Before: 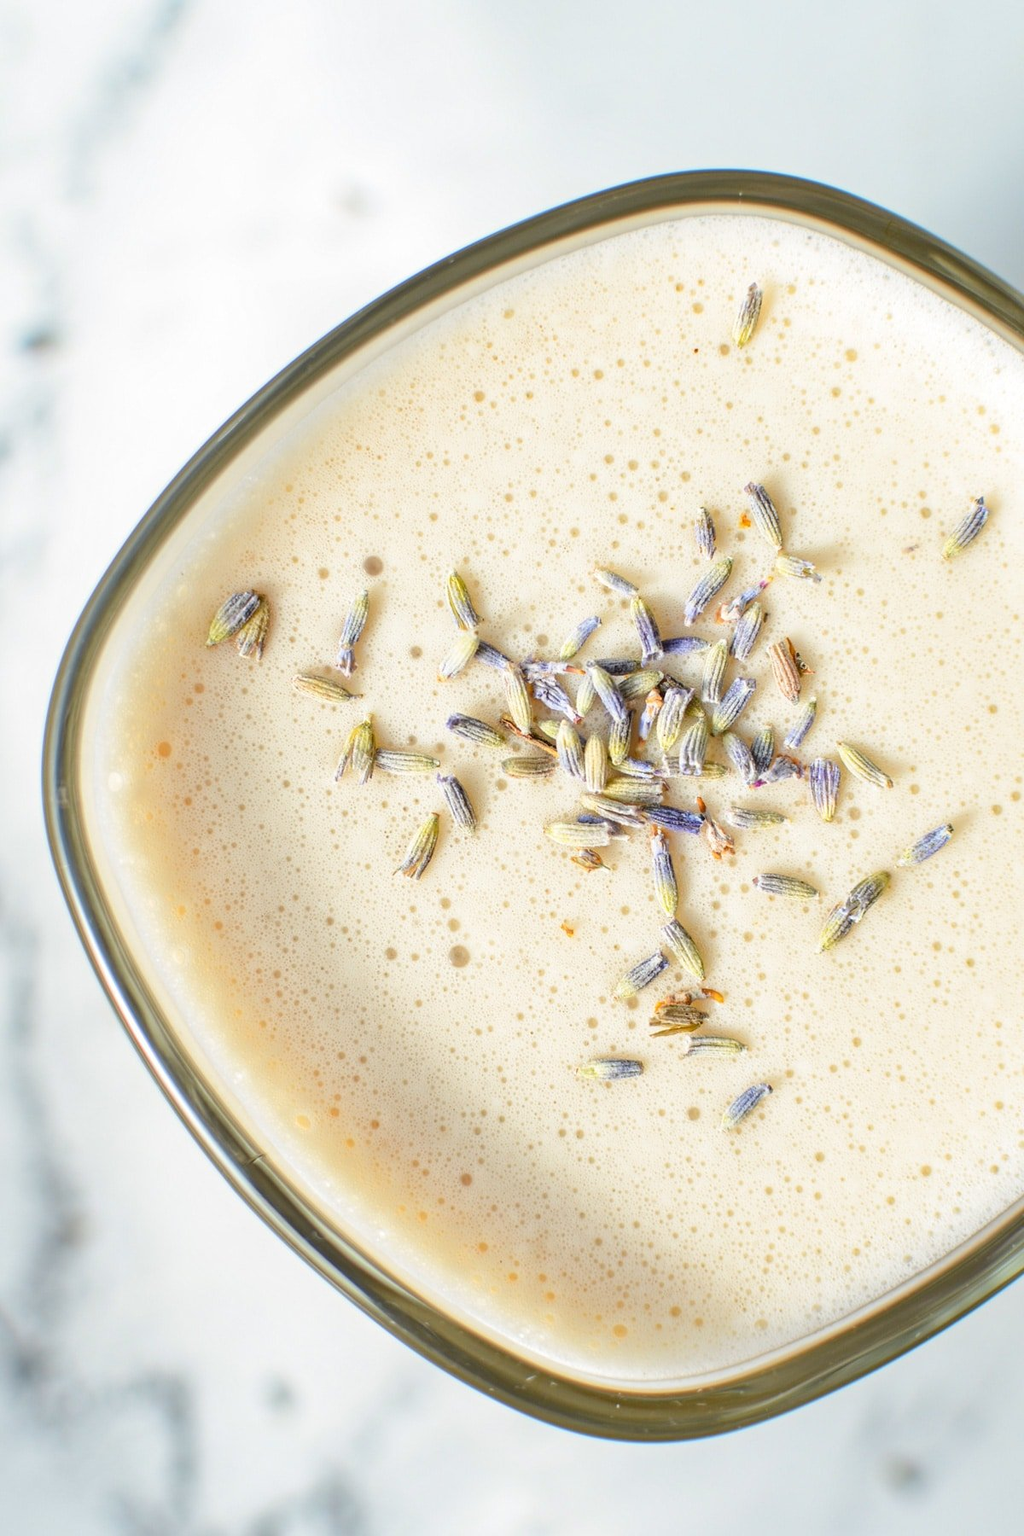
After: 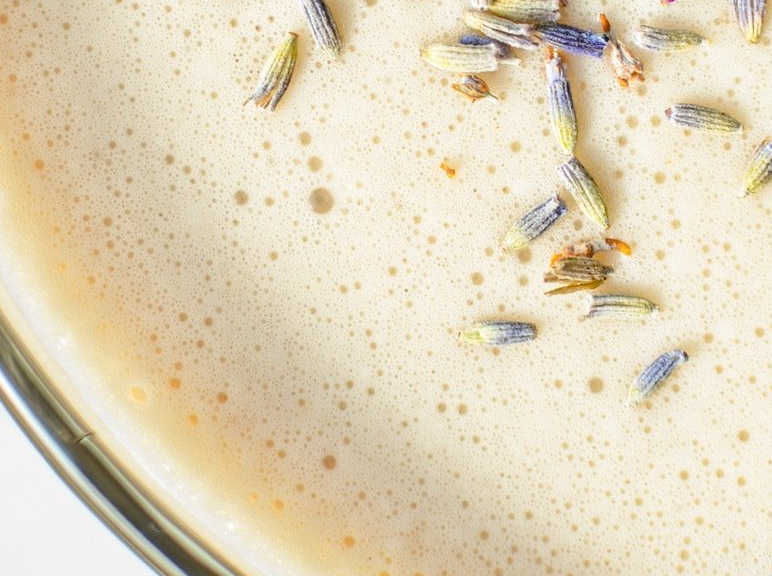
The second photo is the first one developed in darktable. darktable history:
crop: left 18.091%, top 51.13%, right 17.525%, bottom 16.85%
tone equalizer: on, module defaults
